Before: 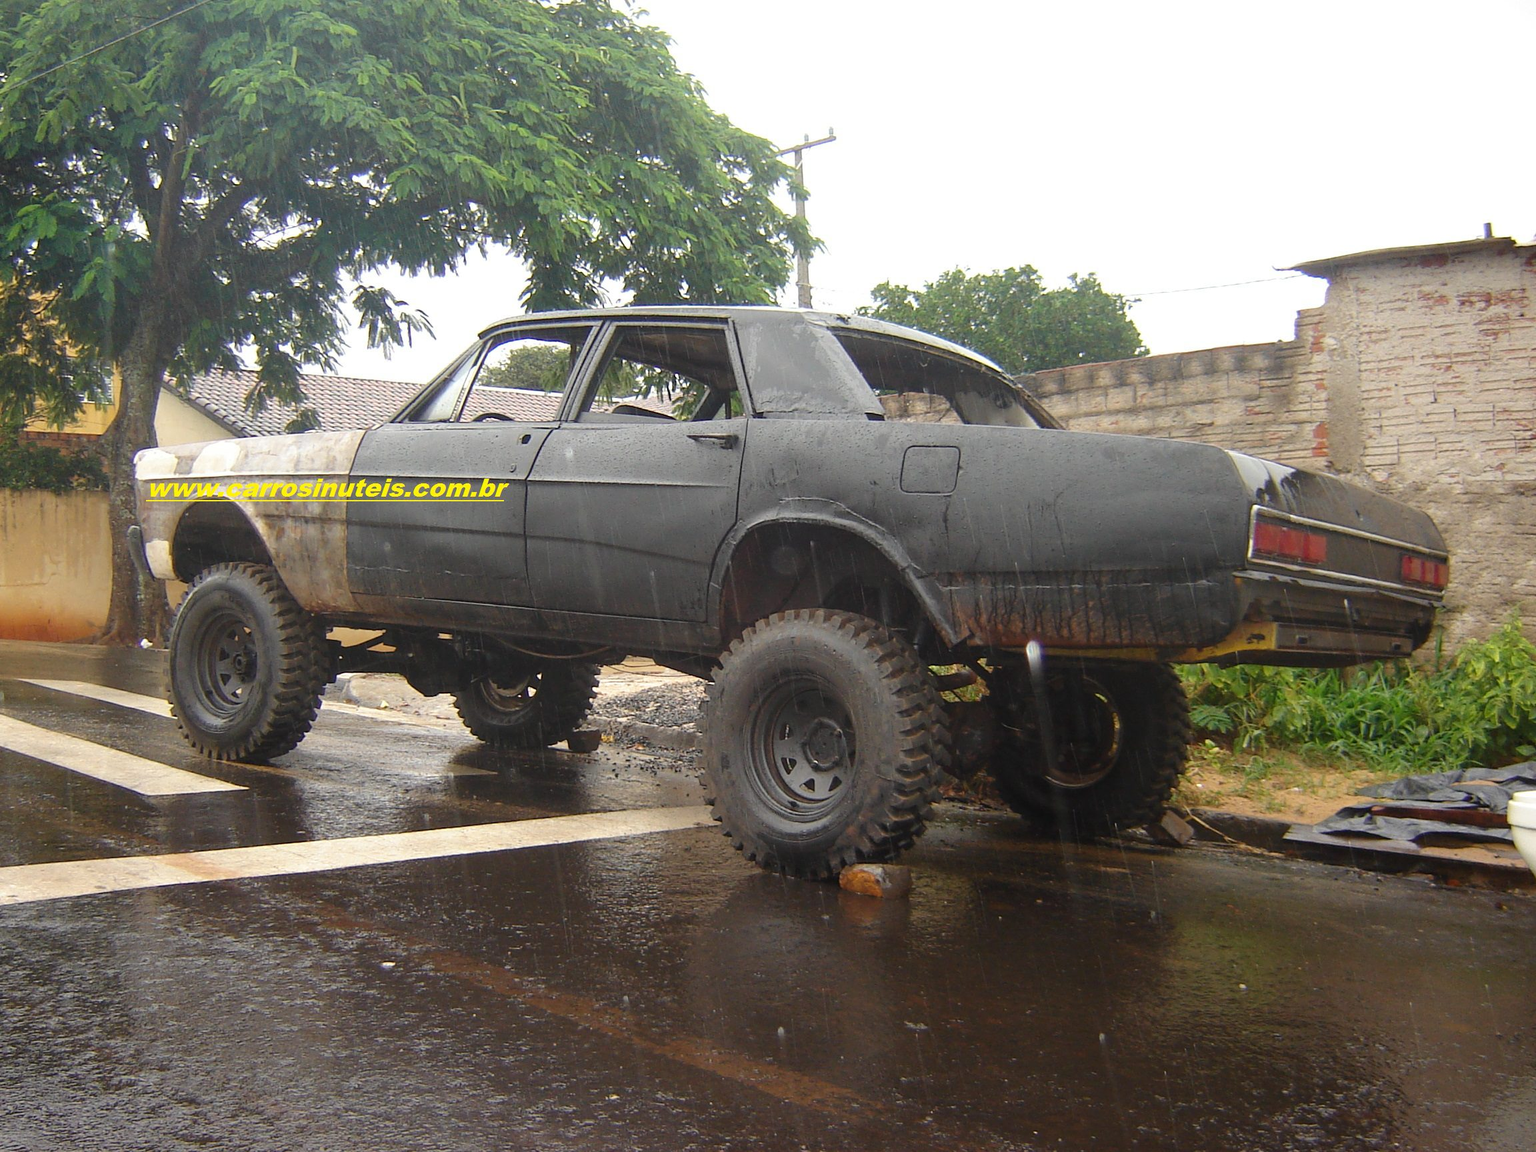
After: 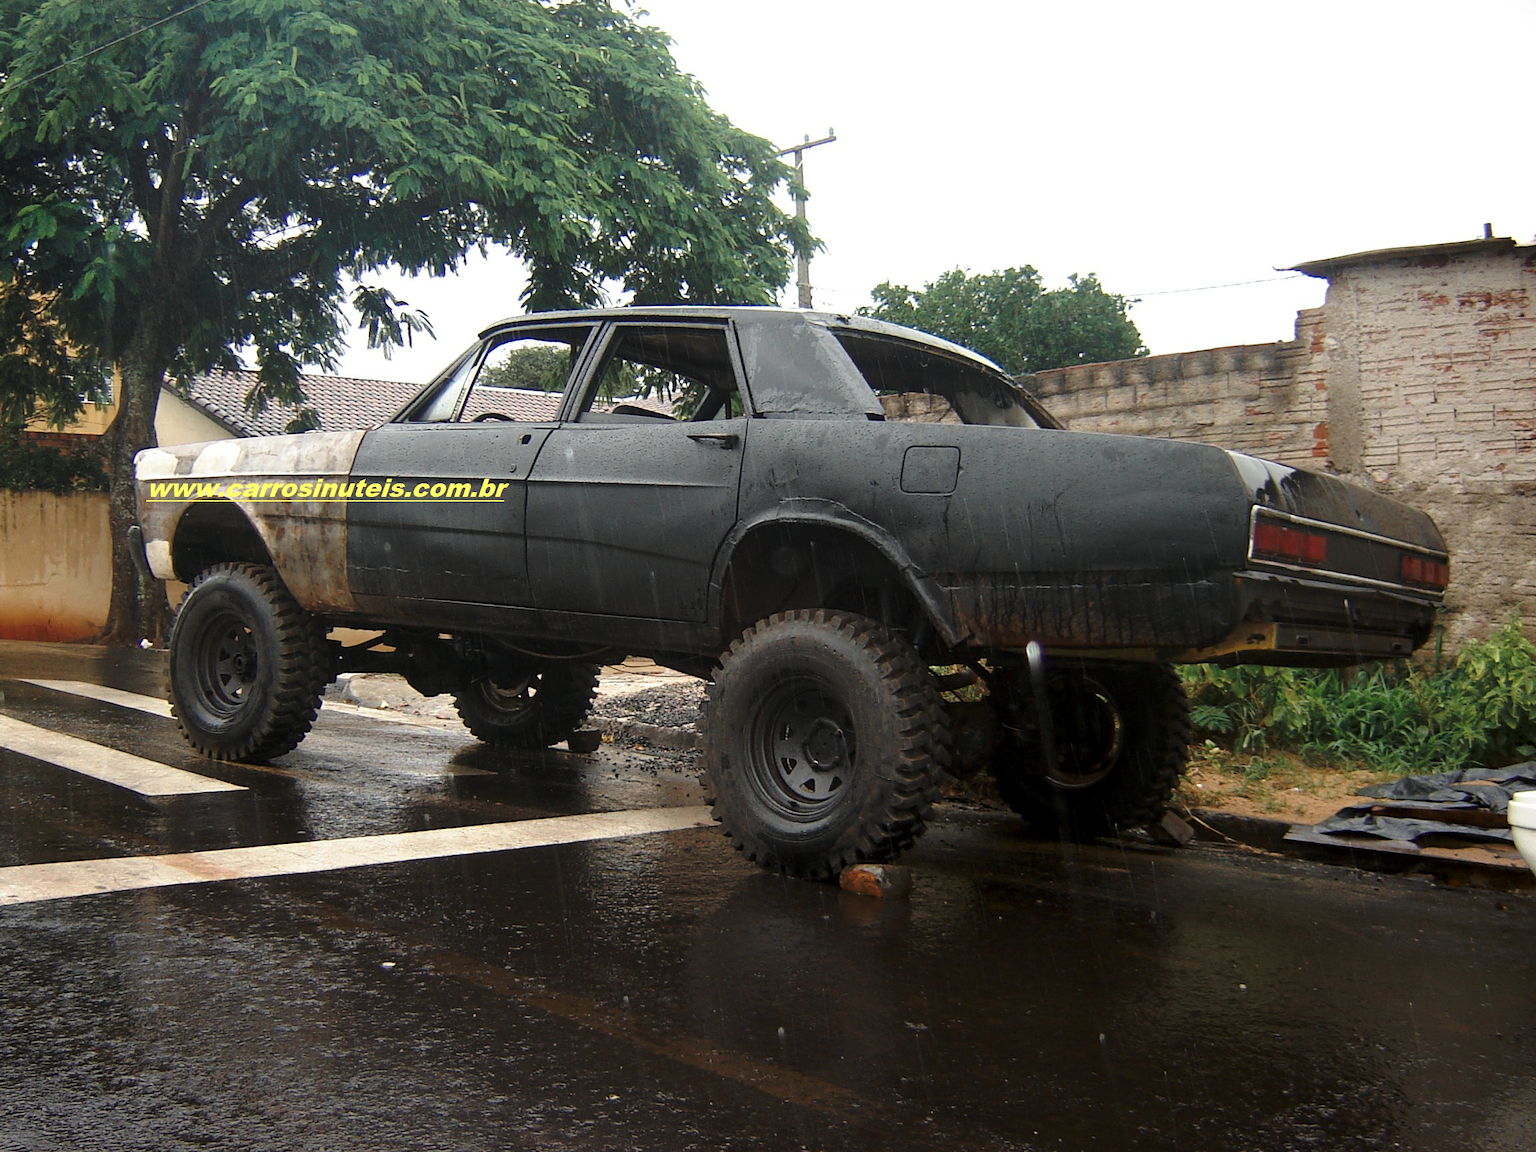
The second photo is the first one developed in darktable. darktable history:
tone curve: curves: ch0 [(0, 0) (0.003, 0.002) (0.011, 0.007) (0.025, 0.015) (0.044, 0.026) (0.069, 0.041) (0.1, 0.059) (0.136, 0.08) (0.177, 0.105) (0.224, 0.132) (0.277, 0.163) (0.335, 0.198) (0.399, 0.253) (0.468, 0.341) (0.543, 0.435) (0.623, 0.532) (0.709, 0.635) (0.801, 0.745) (0.898, 0.873) (1, 1)], preserve colors none
color look up table: target L [79.36, 74.4, 62.18, 44.99, 200.21, 100, 80.32, 69.28, 64.12, 59.18, 53.03, 50.32, 45.62, 37.32, 53.61, 48.66, 37.57, 37.23, 25.74, 17.06, 71.69, 68.22, 51.55, 46.2, 0 ×25], target a [-1.061, -14.54, -27.66, -9.669, -0.029, 0, 0.105, 13.85, 16.03, 32.94, -0.294, 45.31, 43.21, 14.89, 6.469, 44.51, 12.3, -0.424, 24.79, -0.276, -22.64, -0.977, -13.91, -3.263, 0 ×25], target b [-0.653, 31.6, 17.8, 12.72, 0.364, -0.004, 42.51, 45.27, 13.01, 44.27, -0.234, 20, 37.38, 16.8, -20.54, -7.501, -41.35, -0.719, -21.6, -0.582, -3.051, -0.941, -21.57, -22.45, 0 ×25], num patches 24
